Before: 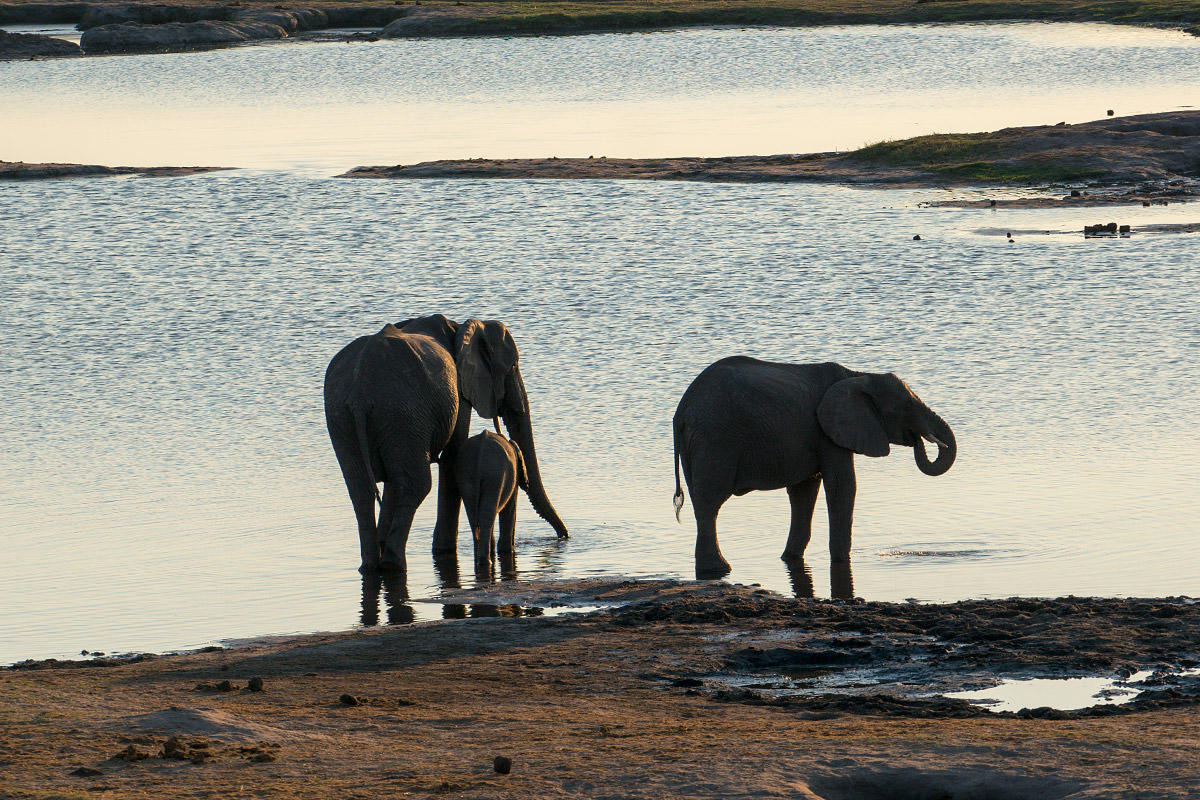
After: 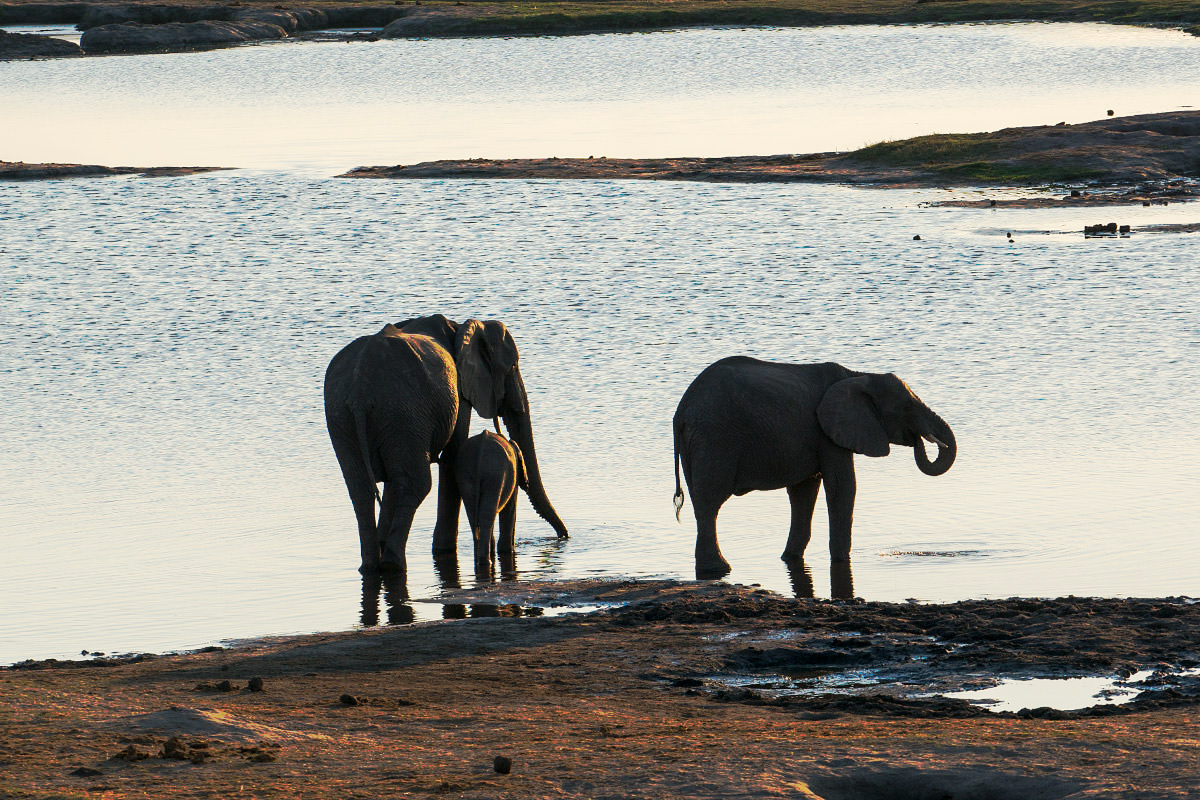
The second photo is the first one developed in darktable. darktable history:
tone curve: curves: ch0 [(0, 0) (0.003, 0.003) (0.011, 0.011) (0.025, 0.024) (0.044, 0.043) (0.069, 0.067) (0.1, 0.096) (0.136, 0.131) (0.177, 0.171) (0.224, 0.216) (0.277, 0.267) (0.335, 0.323) (0.399, 0.384) (0.468, 0.451) (0.543, 0.678) (0.623, 0.734) (0.709, 0.795) (0.801, 0.859) (0.898, 0.928) (1, 1)], preserve colors none
white balance: emerald 1
